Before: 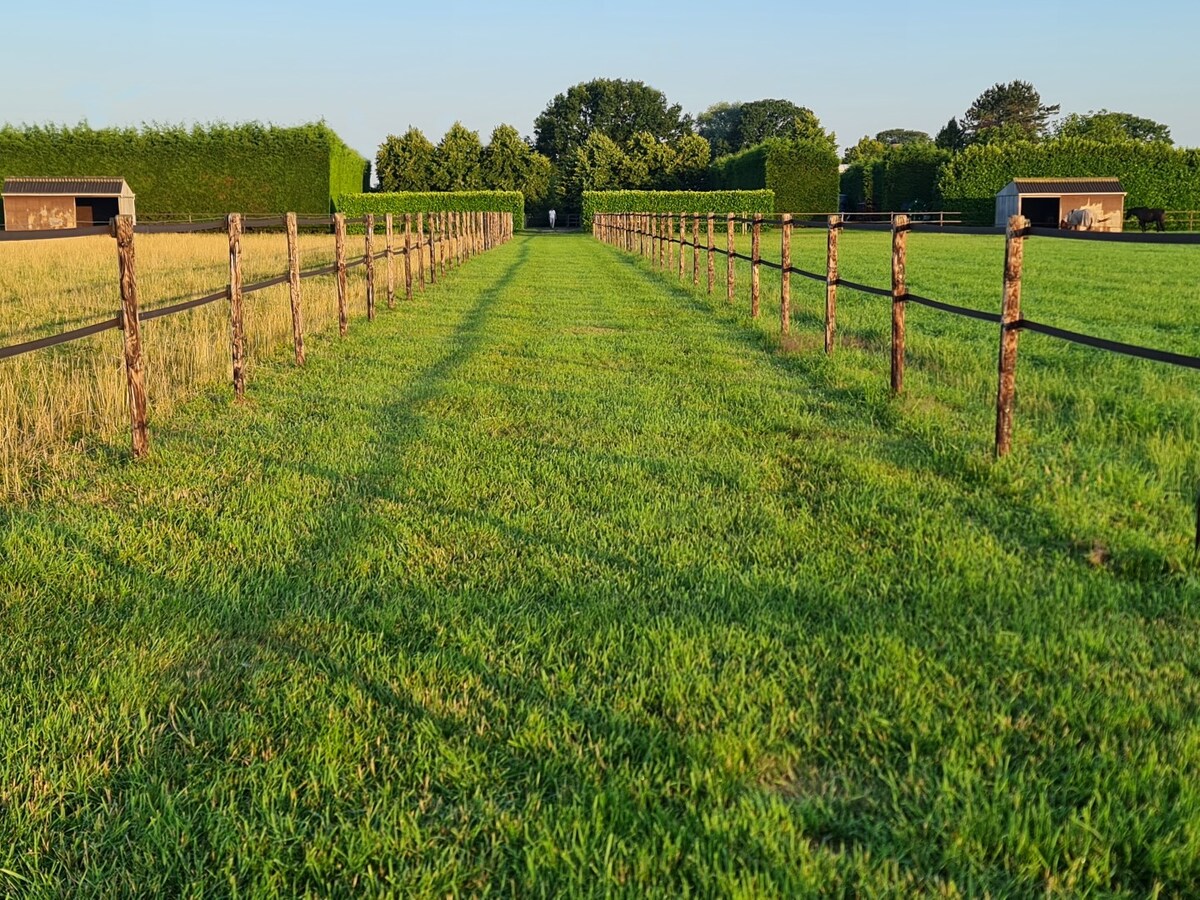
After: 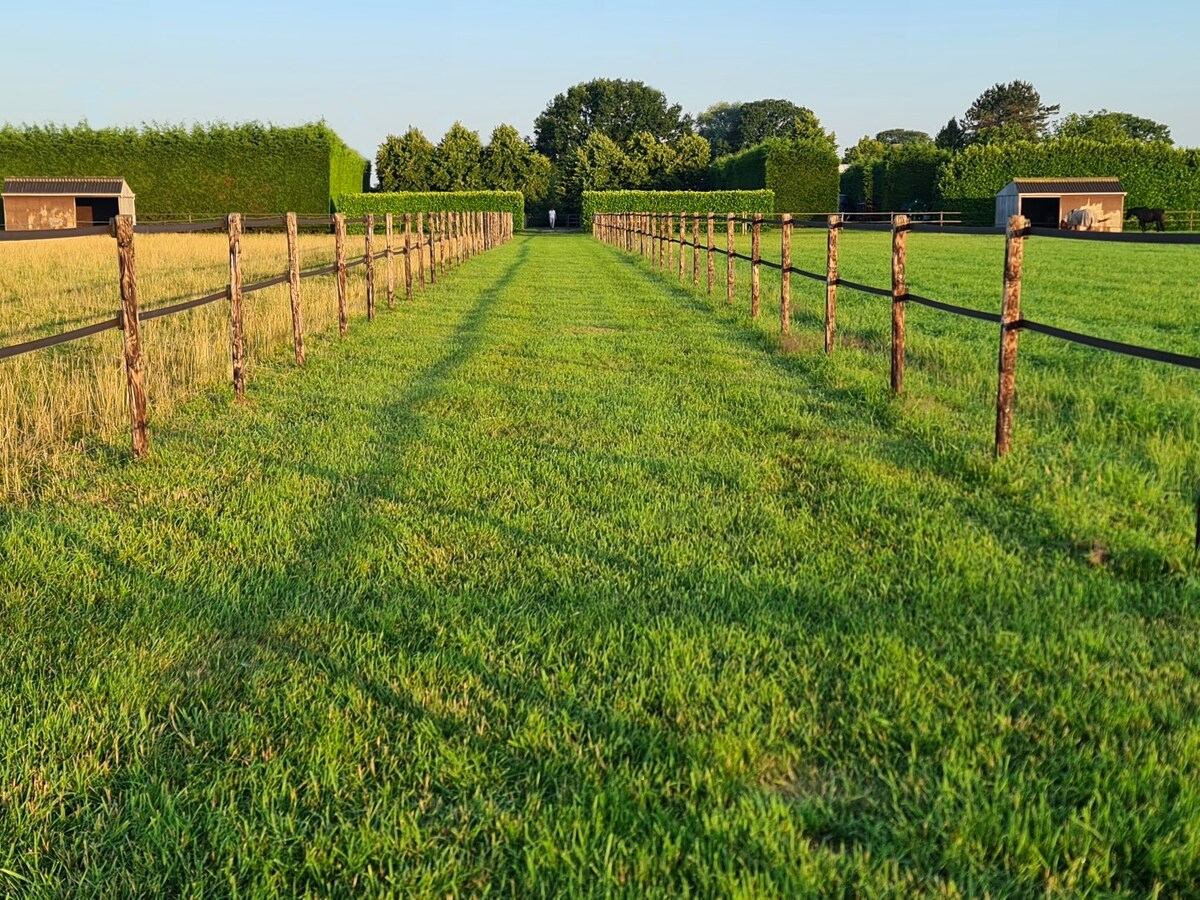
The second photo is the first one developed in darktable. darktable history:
levels: mode automatic, levels [0, 0.281, 0.562]
